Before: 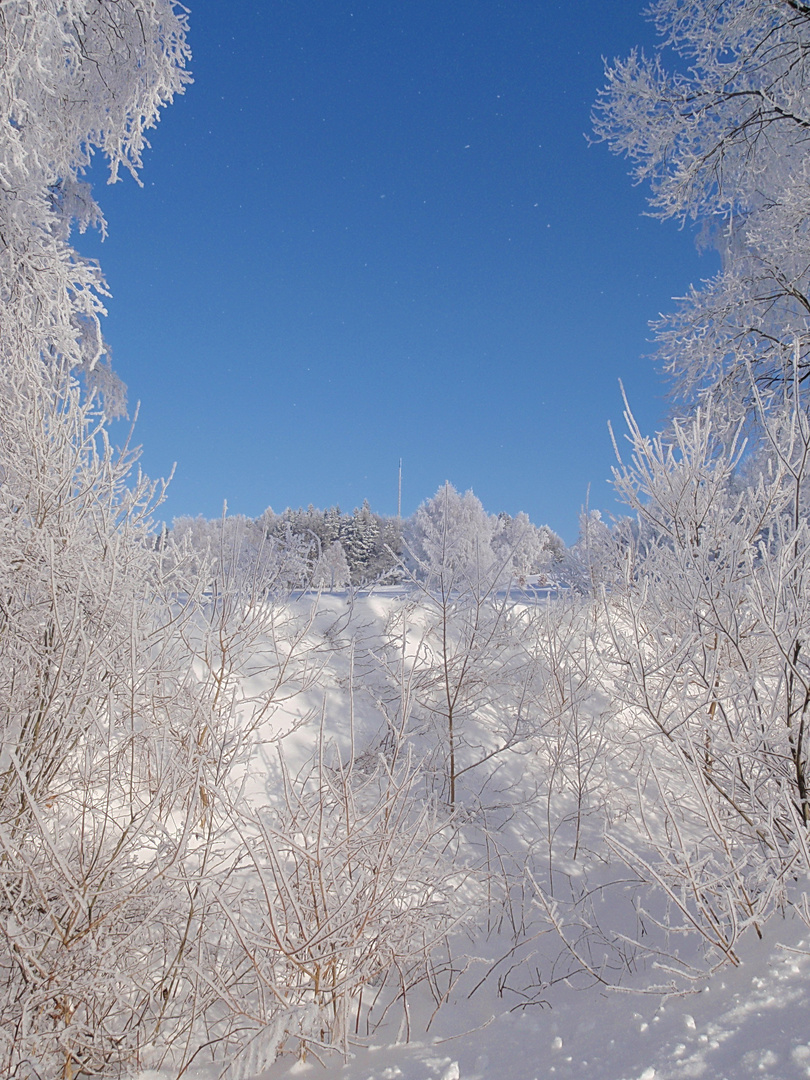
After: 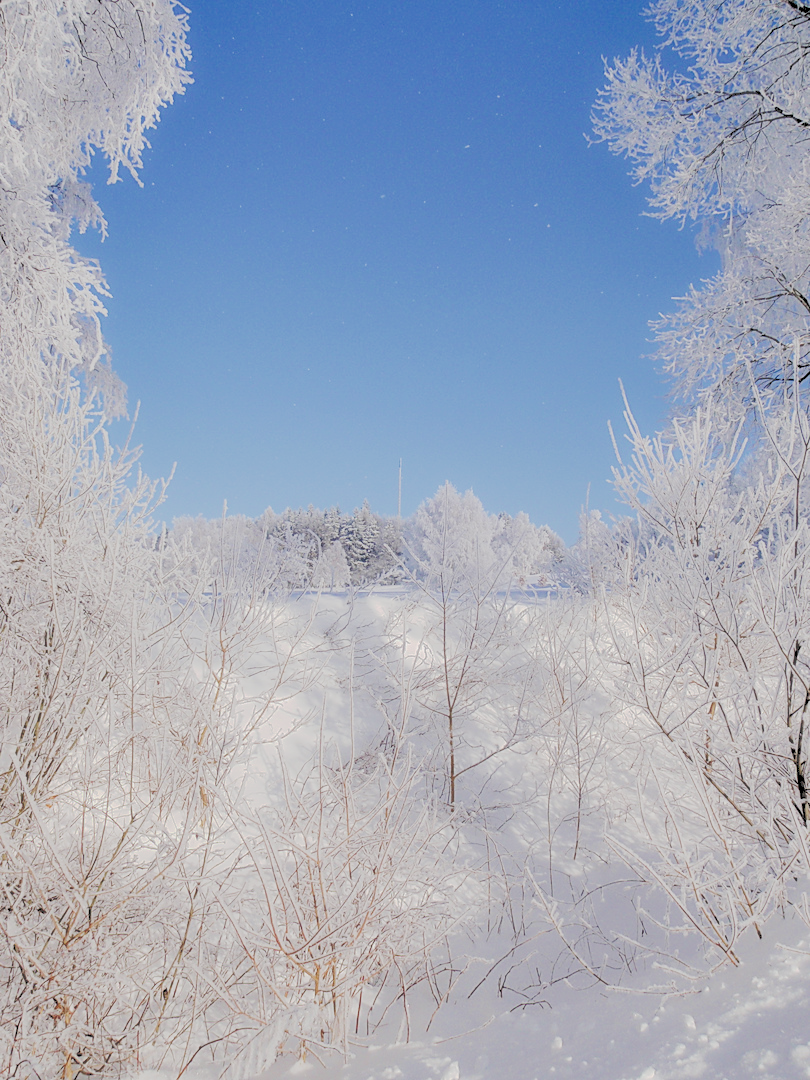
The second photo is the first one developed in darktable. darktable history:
contrast equalizer: y [[0.579, 0.58, 0.505, 0.5, 0.5, 0.5], [0.5 ×6], [0.5 ×6], [0 ×6], [0 ×6]]
rgb levels: preserve colors sum RGB, levels [[0.038, 0.433, 0.934], [0, 0.5, 1], [0, 0.5, 1]]
tone curve: curves: ch0 [(0, 0) (0.003, 0.232) (0.011, 0.232) (0.025, 0.232) (0.044, 0.233) (0.069, 0.234) (0.1, 0.237) (0.136, 0.247) (0.177, 0.258) (0.224, 0.283) (0.277, 0.332) (0.335, 0.401) (0.399, 0.483) (0.468, 0.56) (0.543, 0.637) (0.623, 0.706) (0.709, 0.764) (0.801, 0.816) (0.898, 0.859) (1, 1)], preserve colors none
contrast brightness saturation: contrast 0.08, saturation 0.02
